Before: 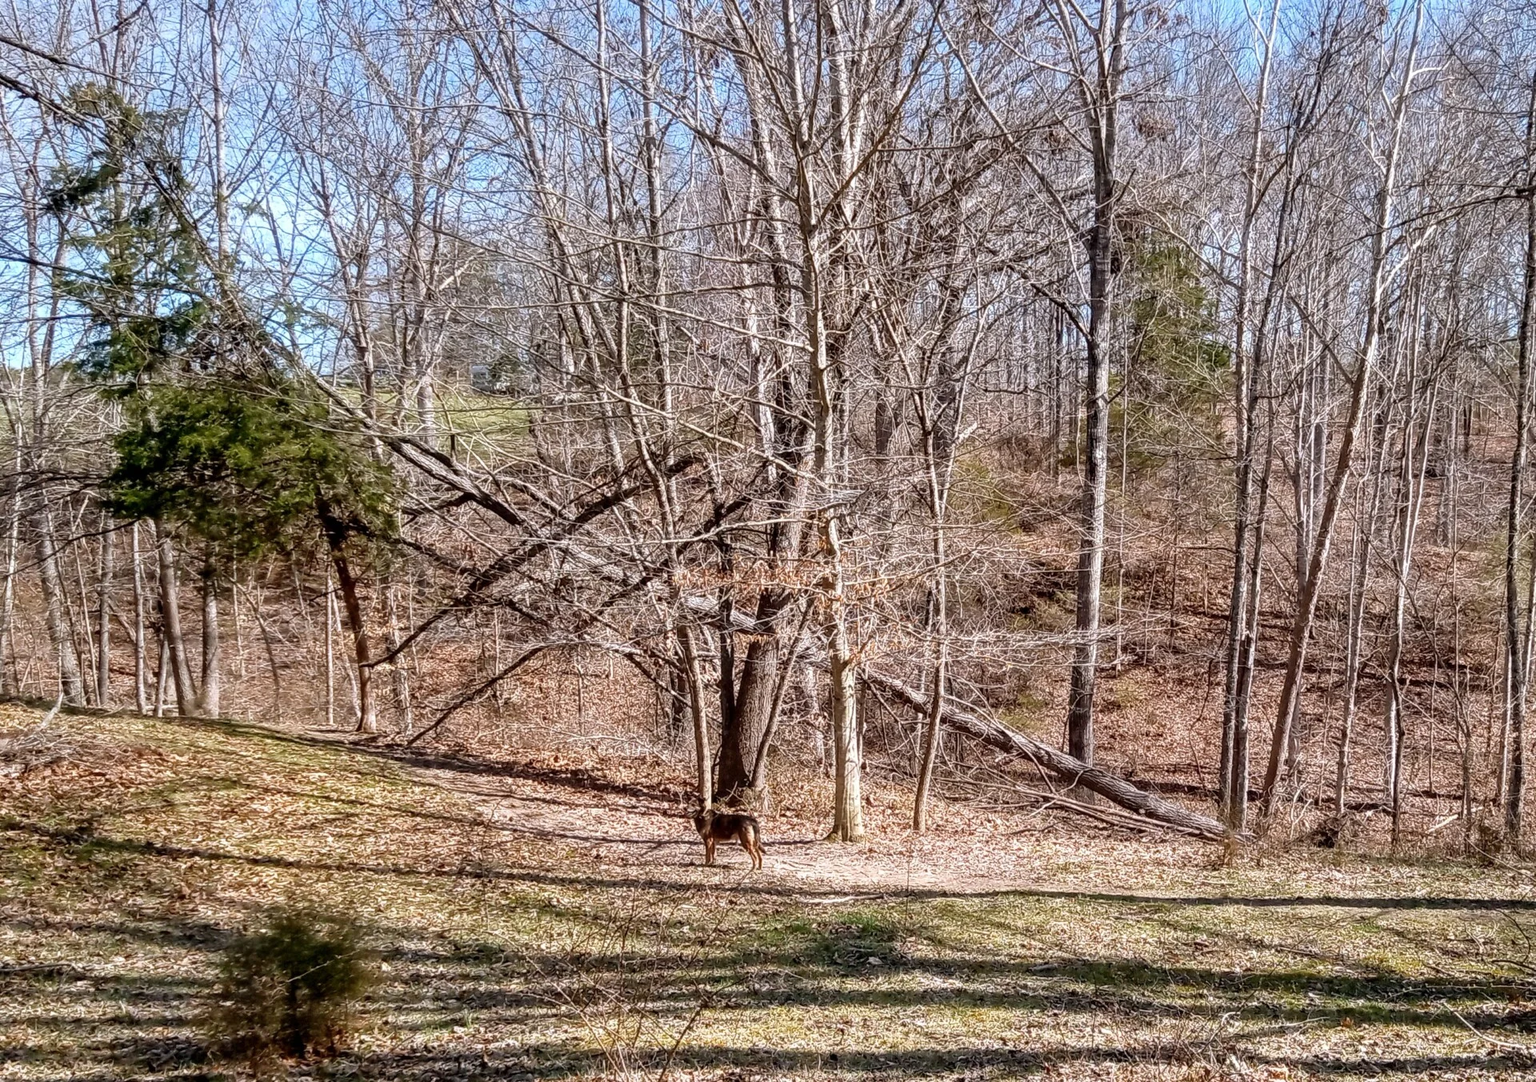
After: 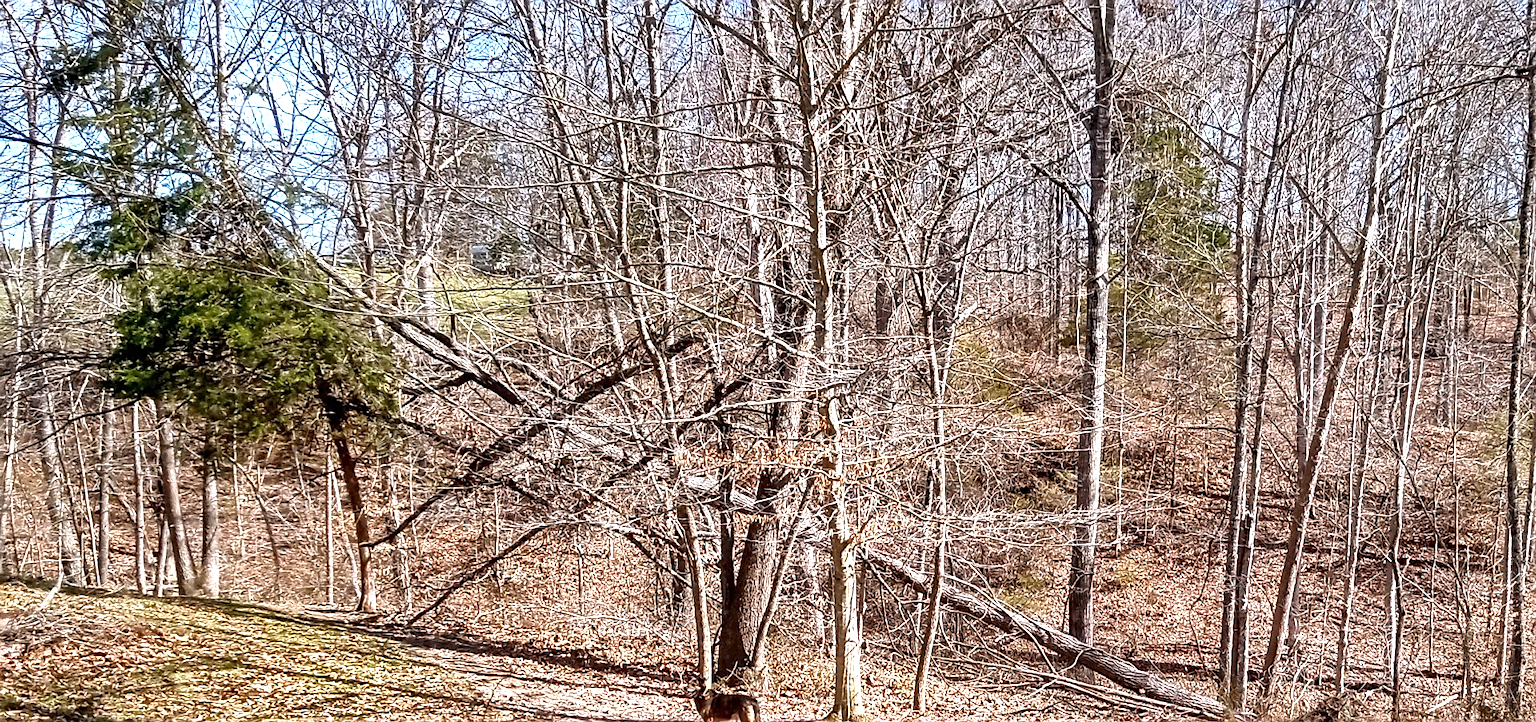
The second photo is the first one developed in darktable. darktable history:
crop: top 11.131%, bottom 22.016%
sharpen: on, module defaults
exposure: exposure 0.662 EV, compensate exposure bias true, compensate highlight preservation false
shadows and highlights: radius 106.61, shadows 24.04, highlights -59.61, low approximation 0.01, soften with gaussian
